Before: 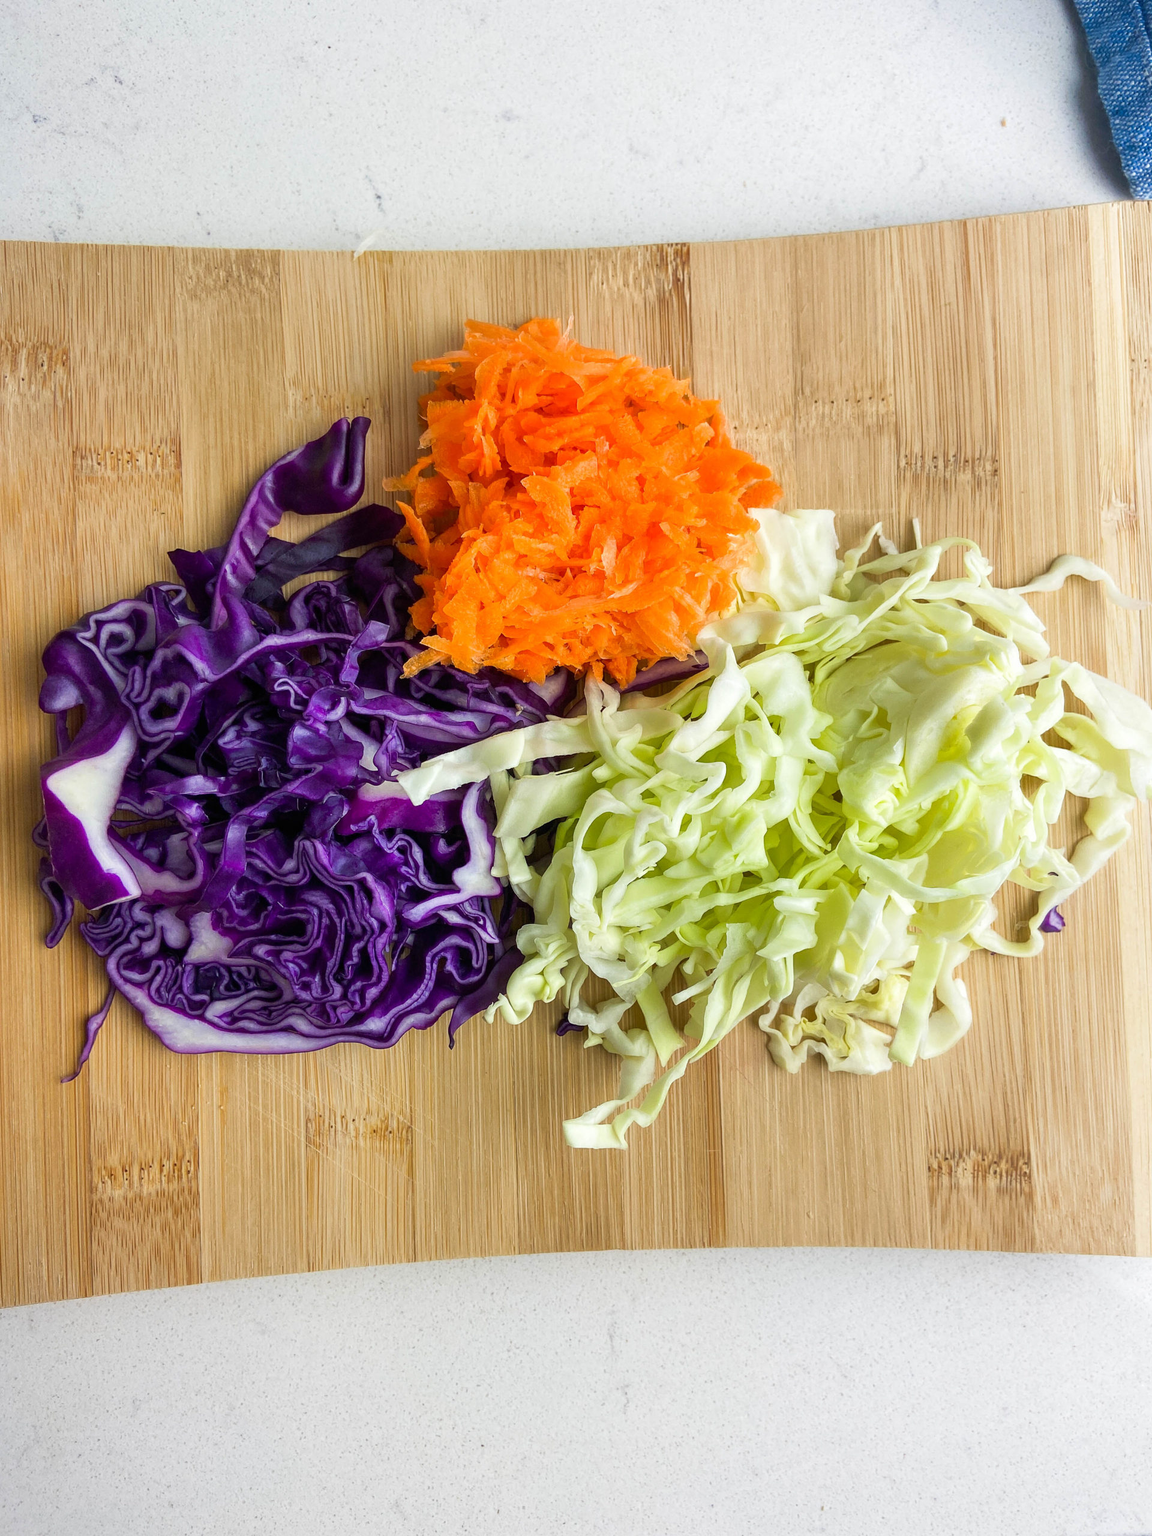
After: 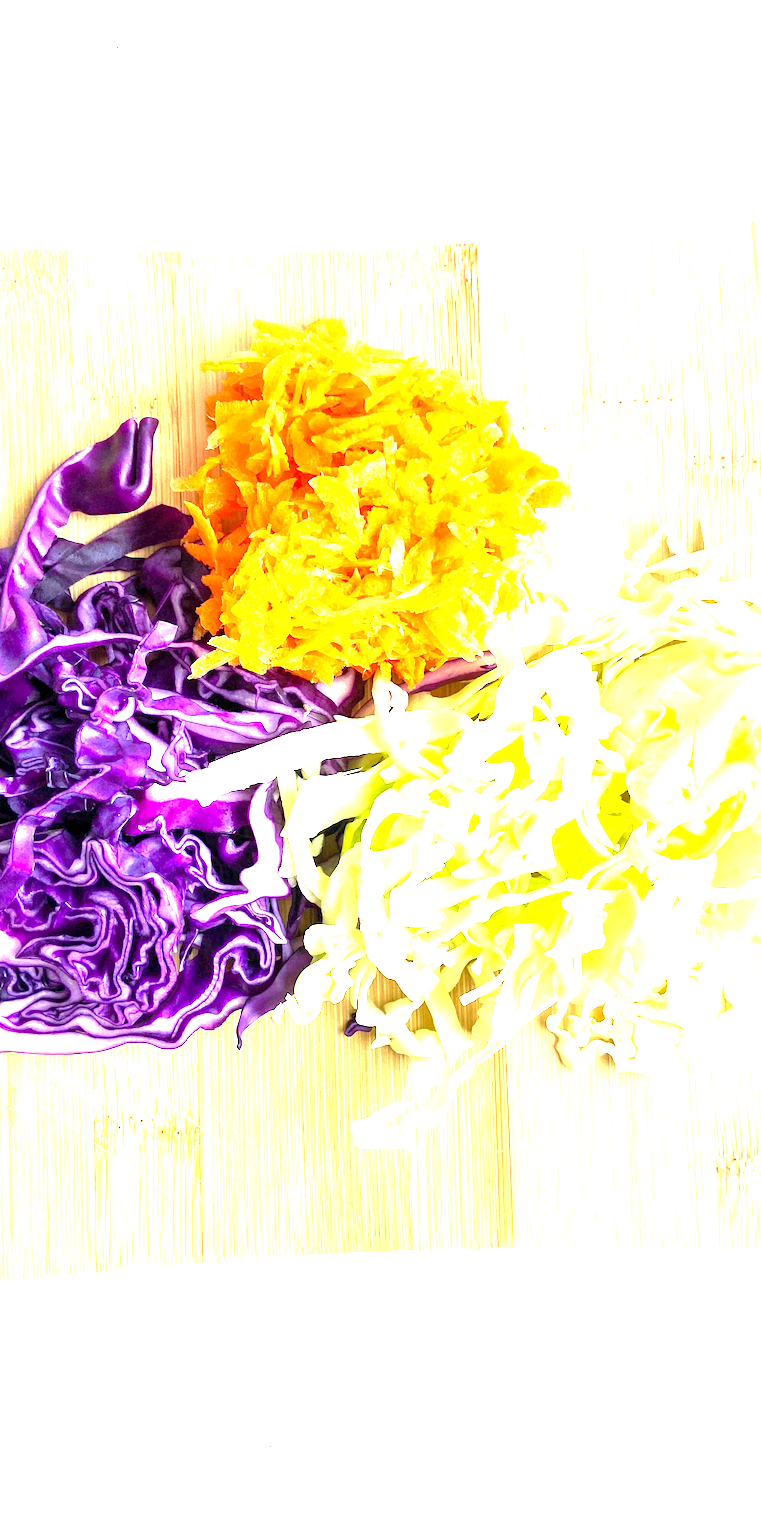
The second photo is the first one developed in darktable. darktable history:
crop and rotate: left 18.442%, right 15.508%
exposure: black level correction 0.001, exposure 2.607 EV, compensate exposure bias true, compensate highlight preservation false
